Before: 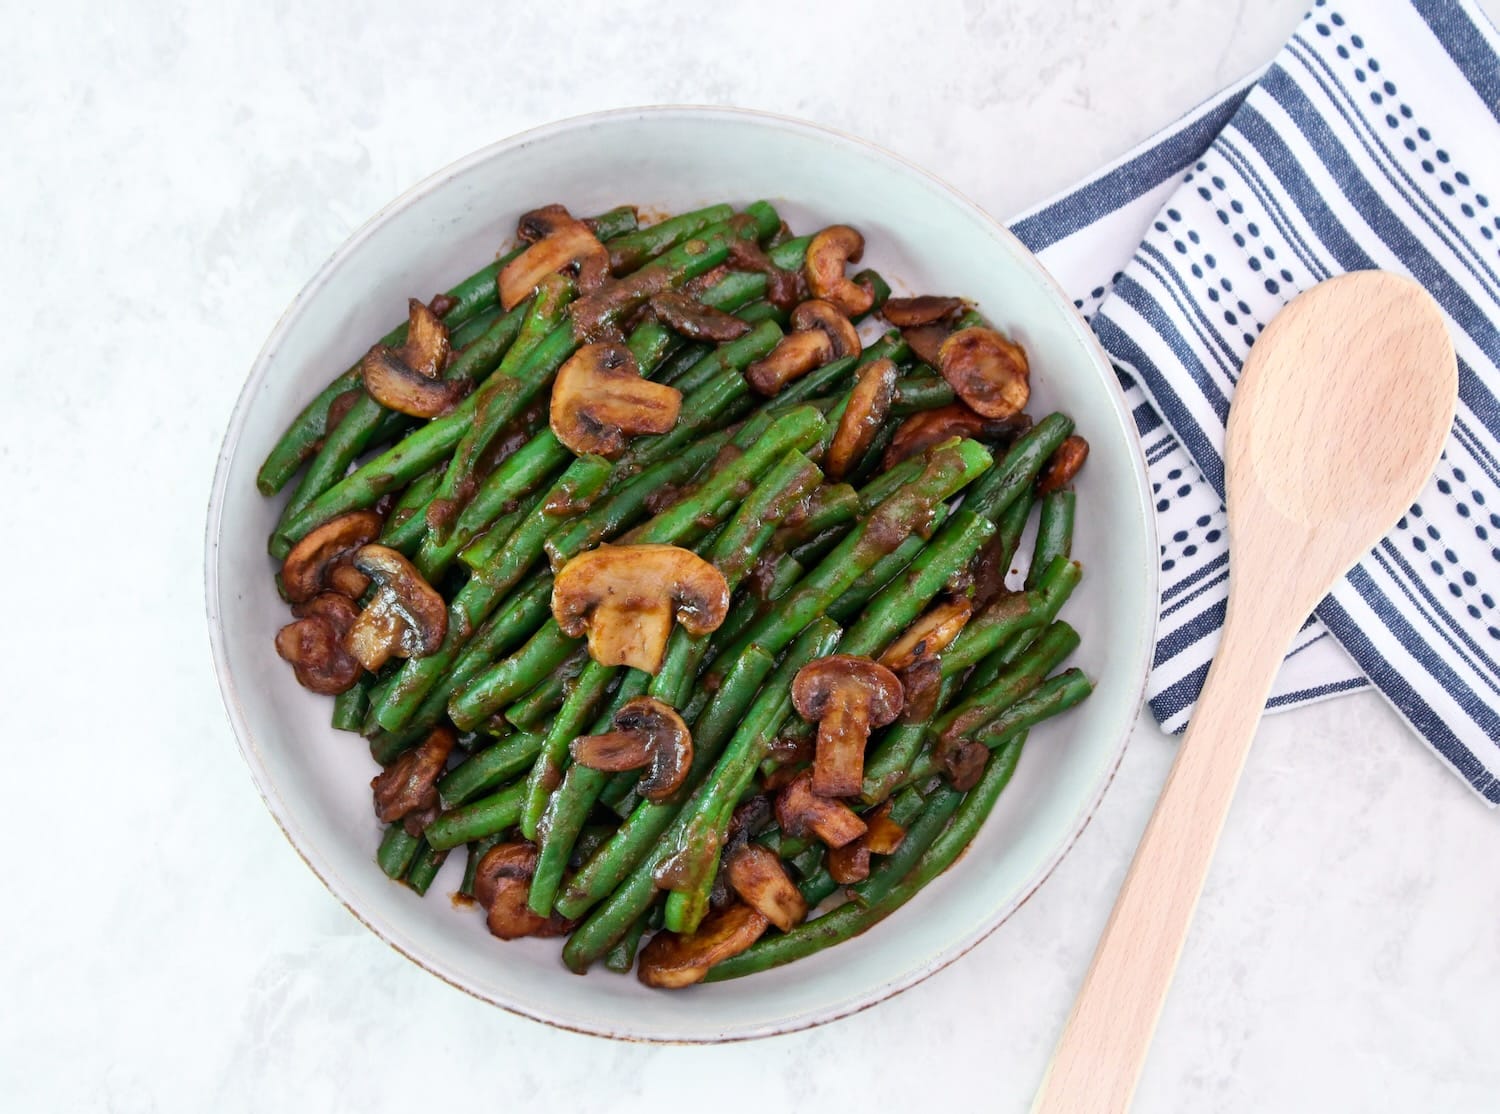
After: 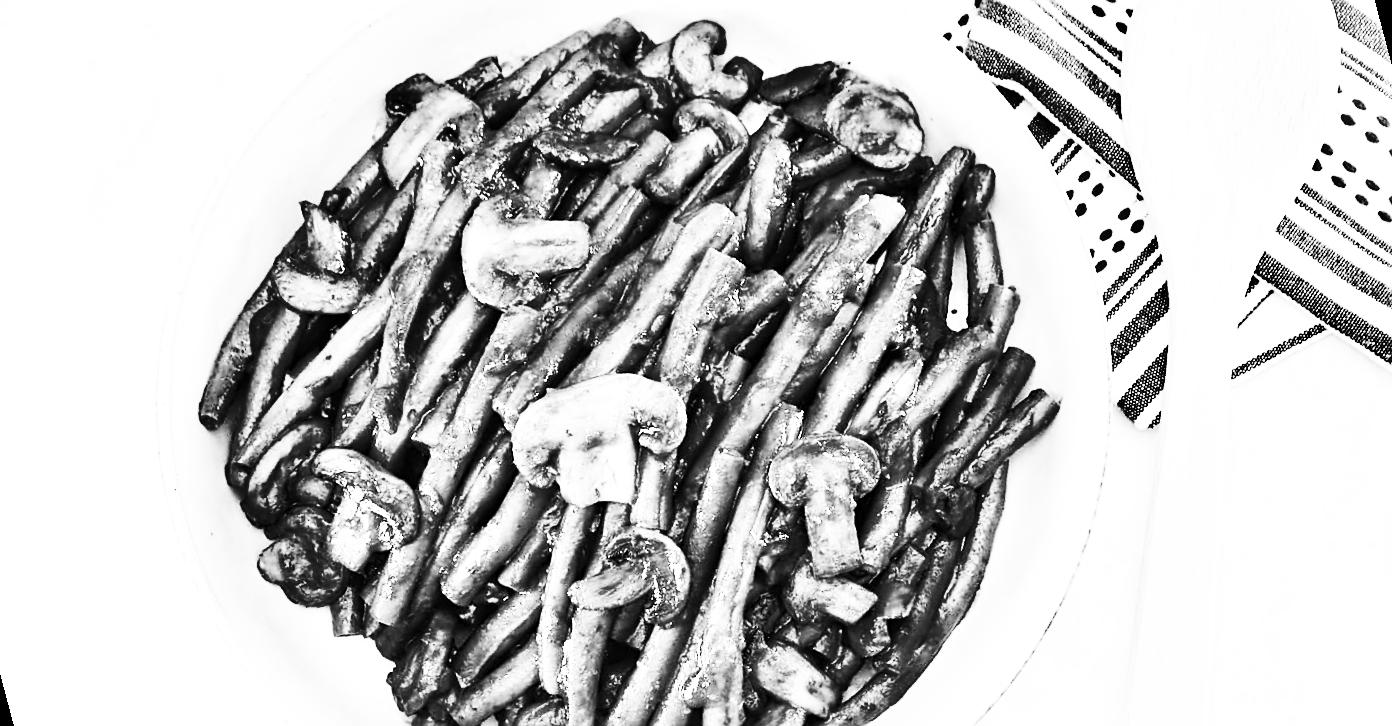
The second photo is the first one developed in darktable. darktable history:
contrast brightness saturation: contrast 0.53, brightness 0.47, saturation -1
base curve: curves: ch0 [(0, 0) (0.012, 0.01) (0.073, 0.168) (0.31, 0.711) (0.645, 0.957) (1, 1)], preserve colors none
local contrast: mode bilateral grid, contrast 20, coarseness 50, detail 120%, midtone range 0.2
shadows and highlights: shadows 20.91, highlights -82.73, soften with gaussian
sharpen: on, module defaults
rotate and perspective: rotation -14.8°, crop left 0.1, crop right 0.903, crop top 0.25, crop bottom 0.748
